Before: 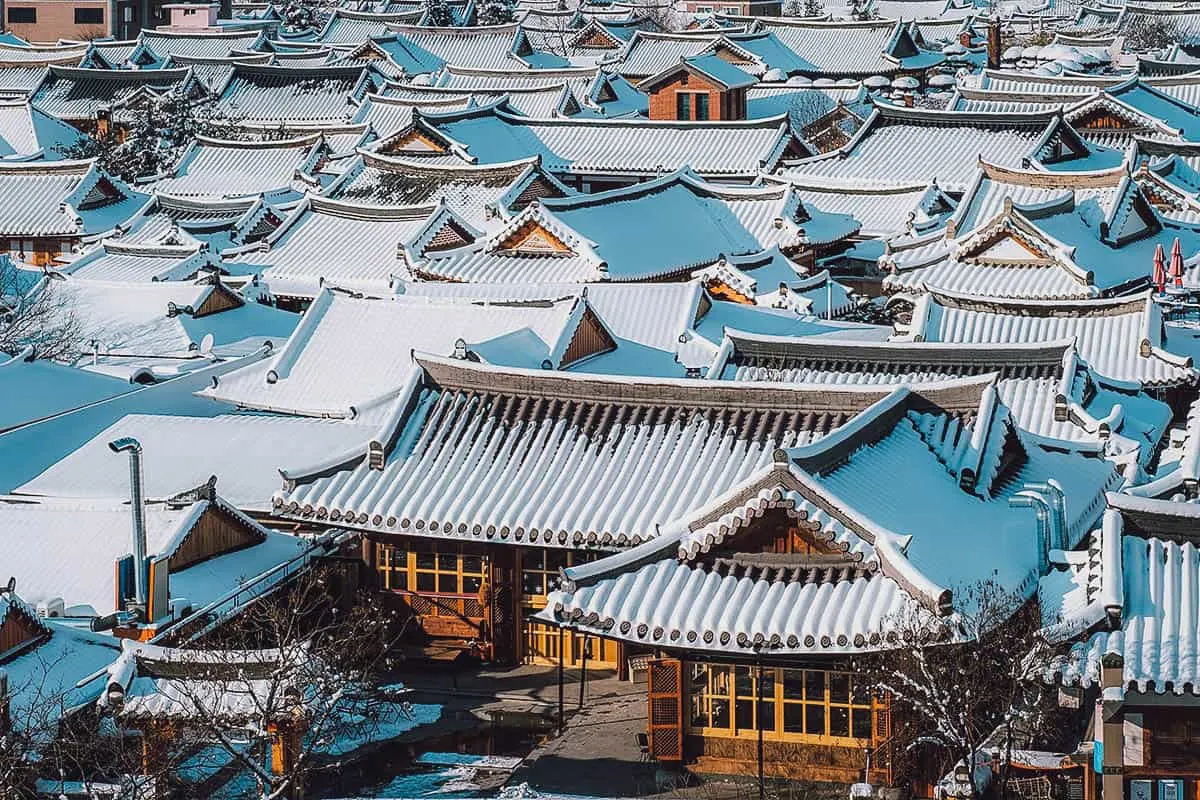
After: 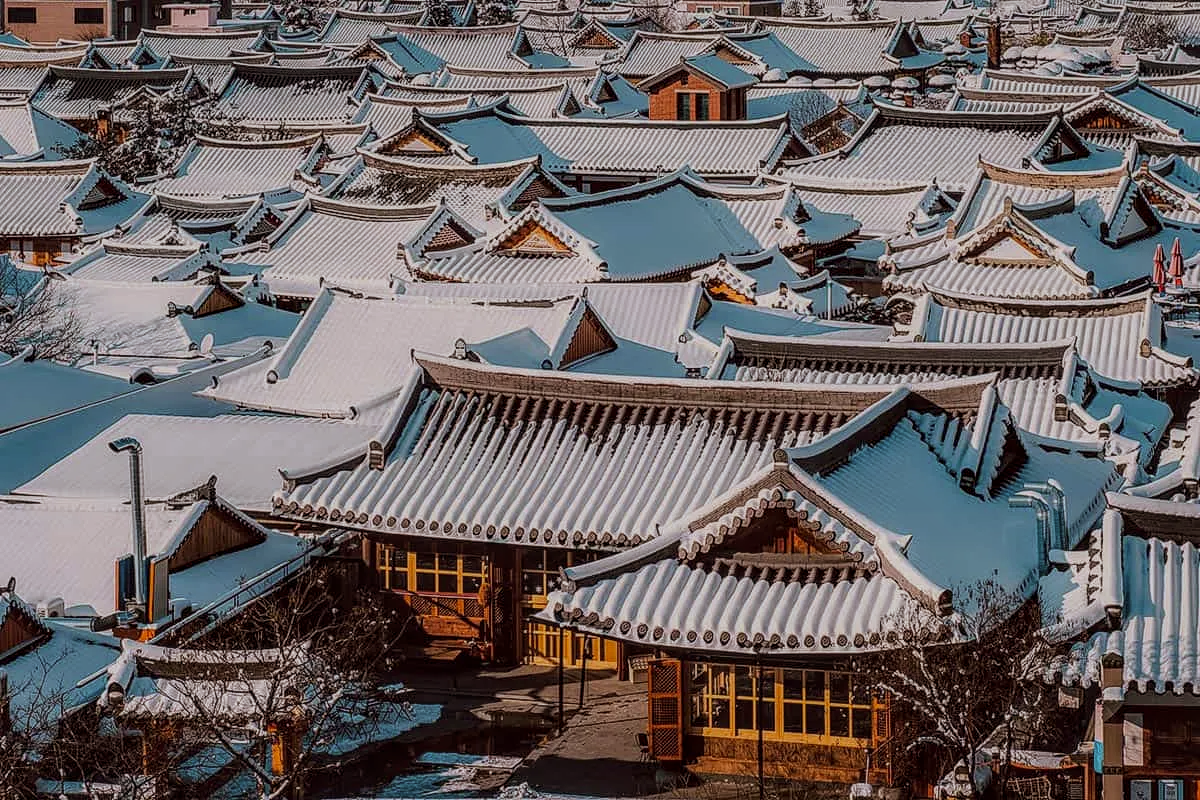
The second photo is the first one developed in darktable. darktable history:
local contrast: on, module defaults
rgb levels: mode RGB, independent channels, levels [[0, 0.5, 1], [0, 0.521, 1], [0, 0.536, 1]]
exposure: exposure -0.582 EV, compensate highlight preservation false
